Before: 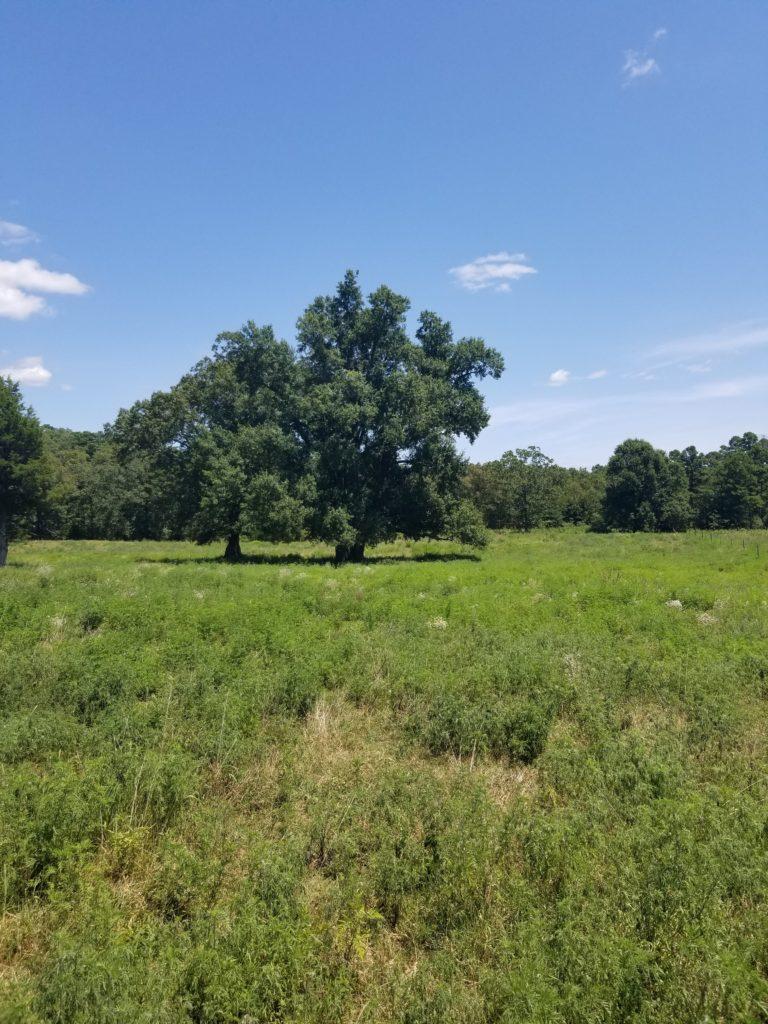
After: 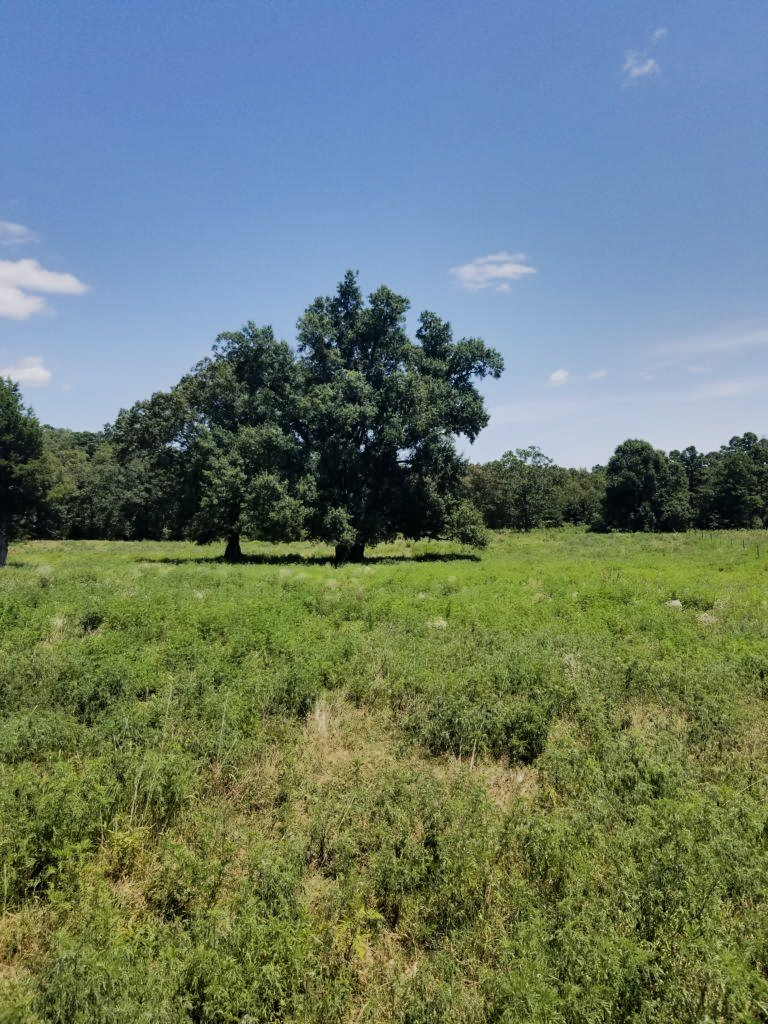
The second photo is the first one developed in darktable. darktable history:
shadows and highlights: radius 108.52, shadows 44.07, highlights -67.8, low approximation 0.01, soften with gaussian
filmic rgb: black relative exposure -7.5 EV, white relative exposure 5 EV, hardness 3.31, contrast 1.3, contrast in shadows safe
